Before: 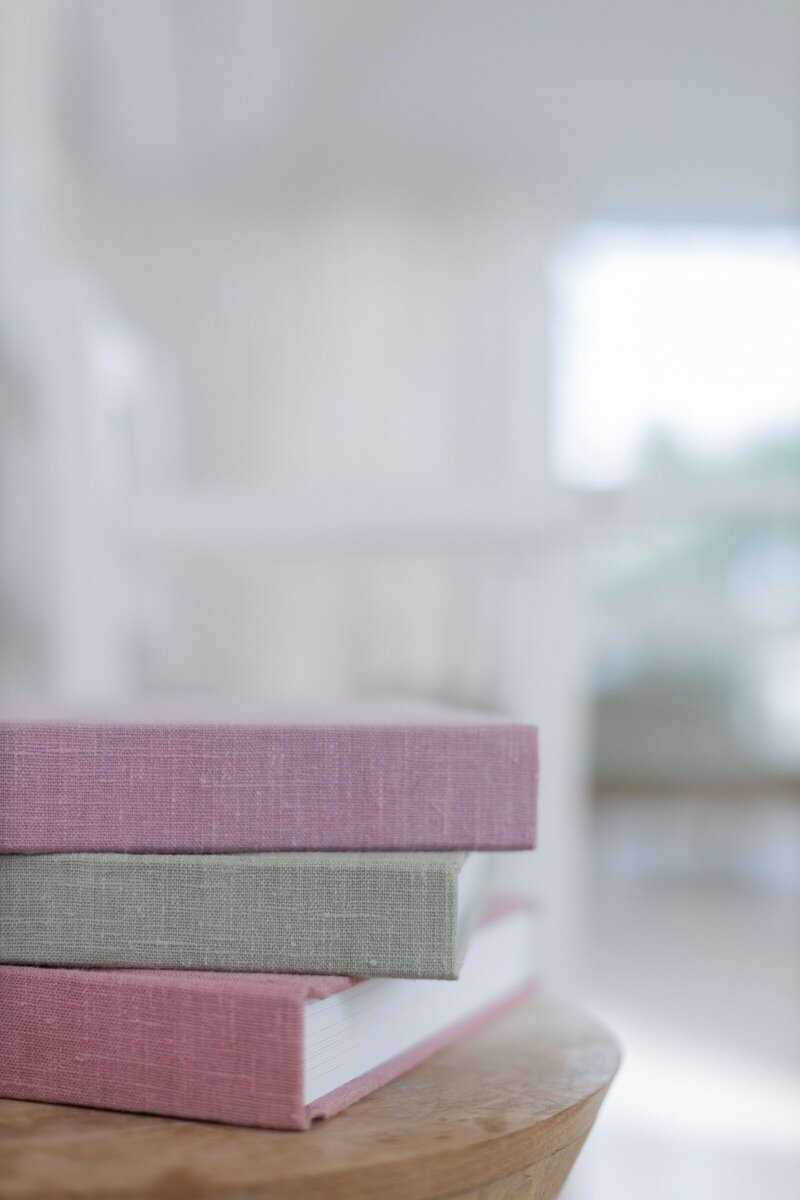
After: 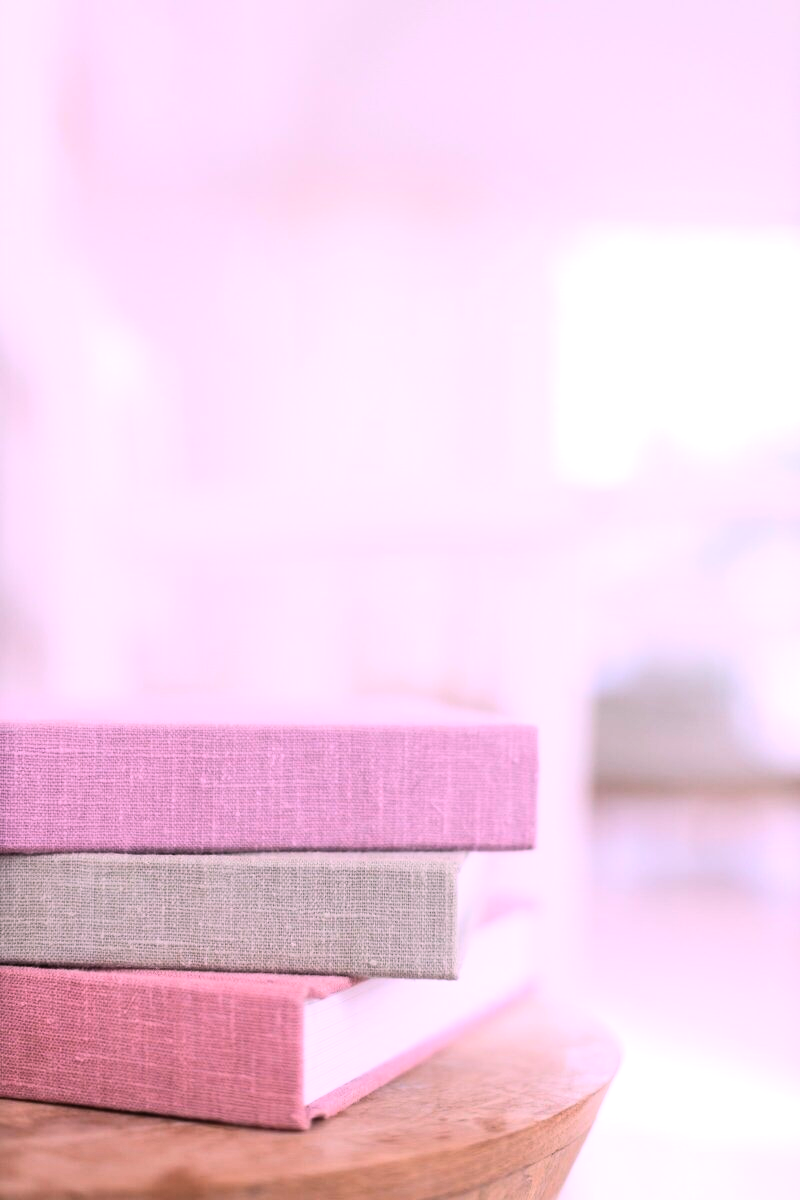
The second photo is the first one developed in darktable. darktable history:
white balance: red 1.188, blue 1.11
contrast brightness saturation: contrast 0.2, brightness 0.15, saturation 0.14
tone equalizer: -8 EV -0.417 EV, -7 EV -0.389 EV, -6 EV -0.333 EV, -5 EV -0.222 EV, -3 EV 0.222 EV, -2 EV 0.333 EV, -1 EV 0.389 EV, +0 EV 0.417 EV, edges refinement/feathering 500, mask exposure compensation -1.57 EV, preserve details no
